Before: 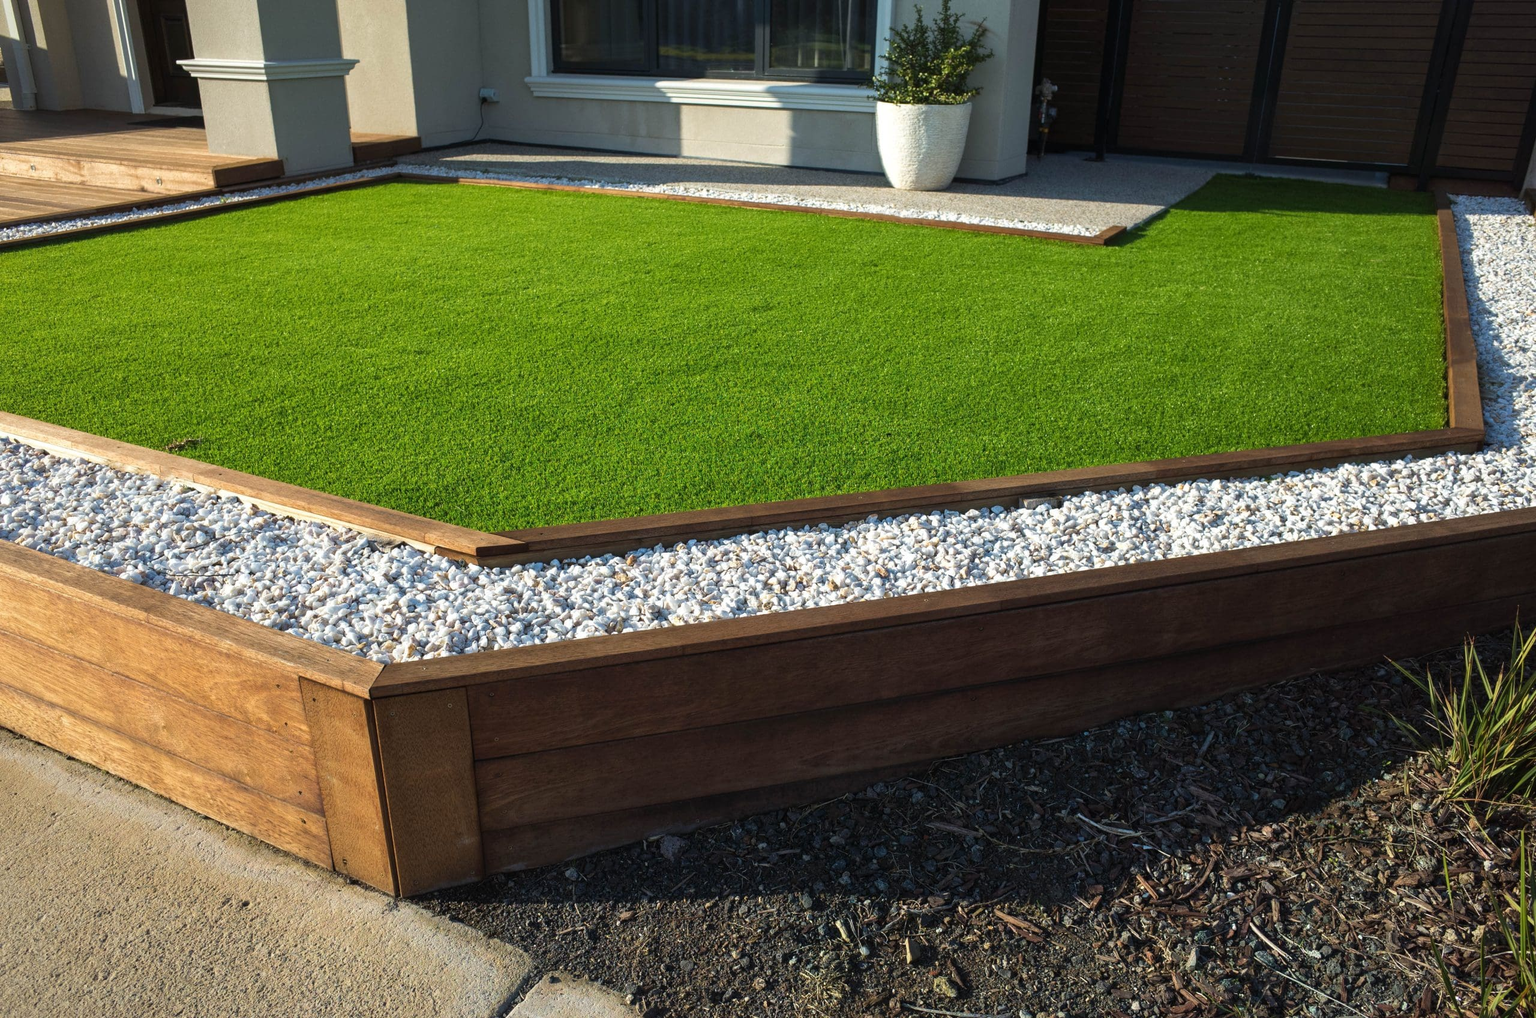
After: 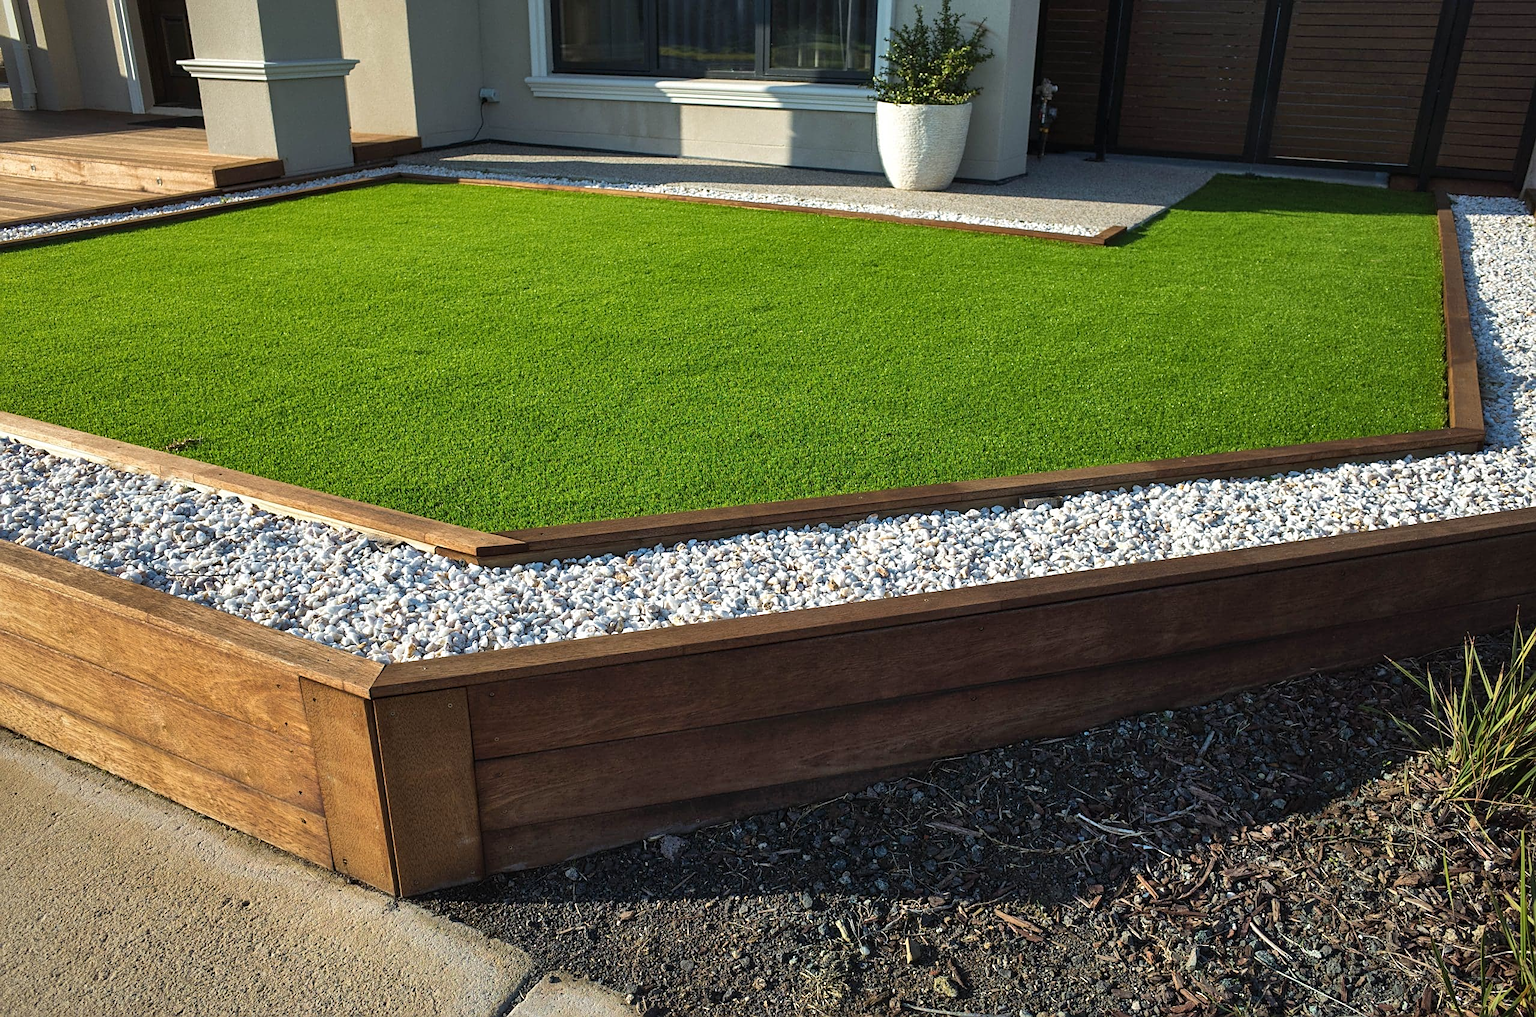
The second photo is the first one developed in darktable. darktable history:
shadows and highlights: radius 119.24, shadows 42.45, highlights -62.19, highlights color adjustment 0.15%, soften with gaussian
sharpen: on, module defaults
